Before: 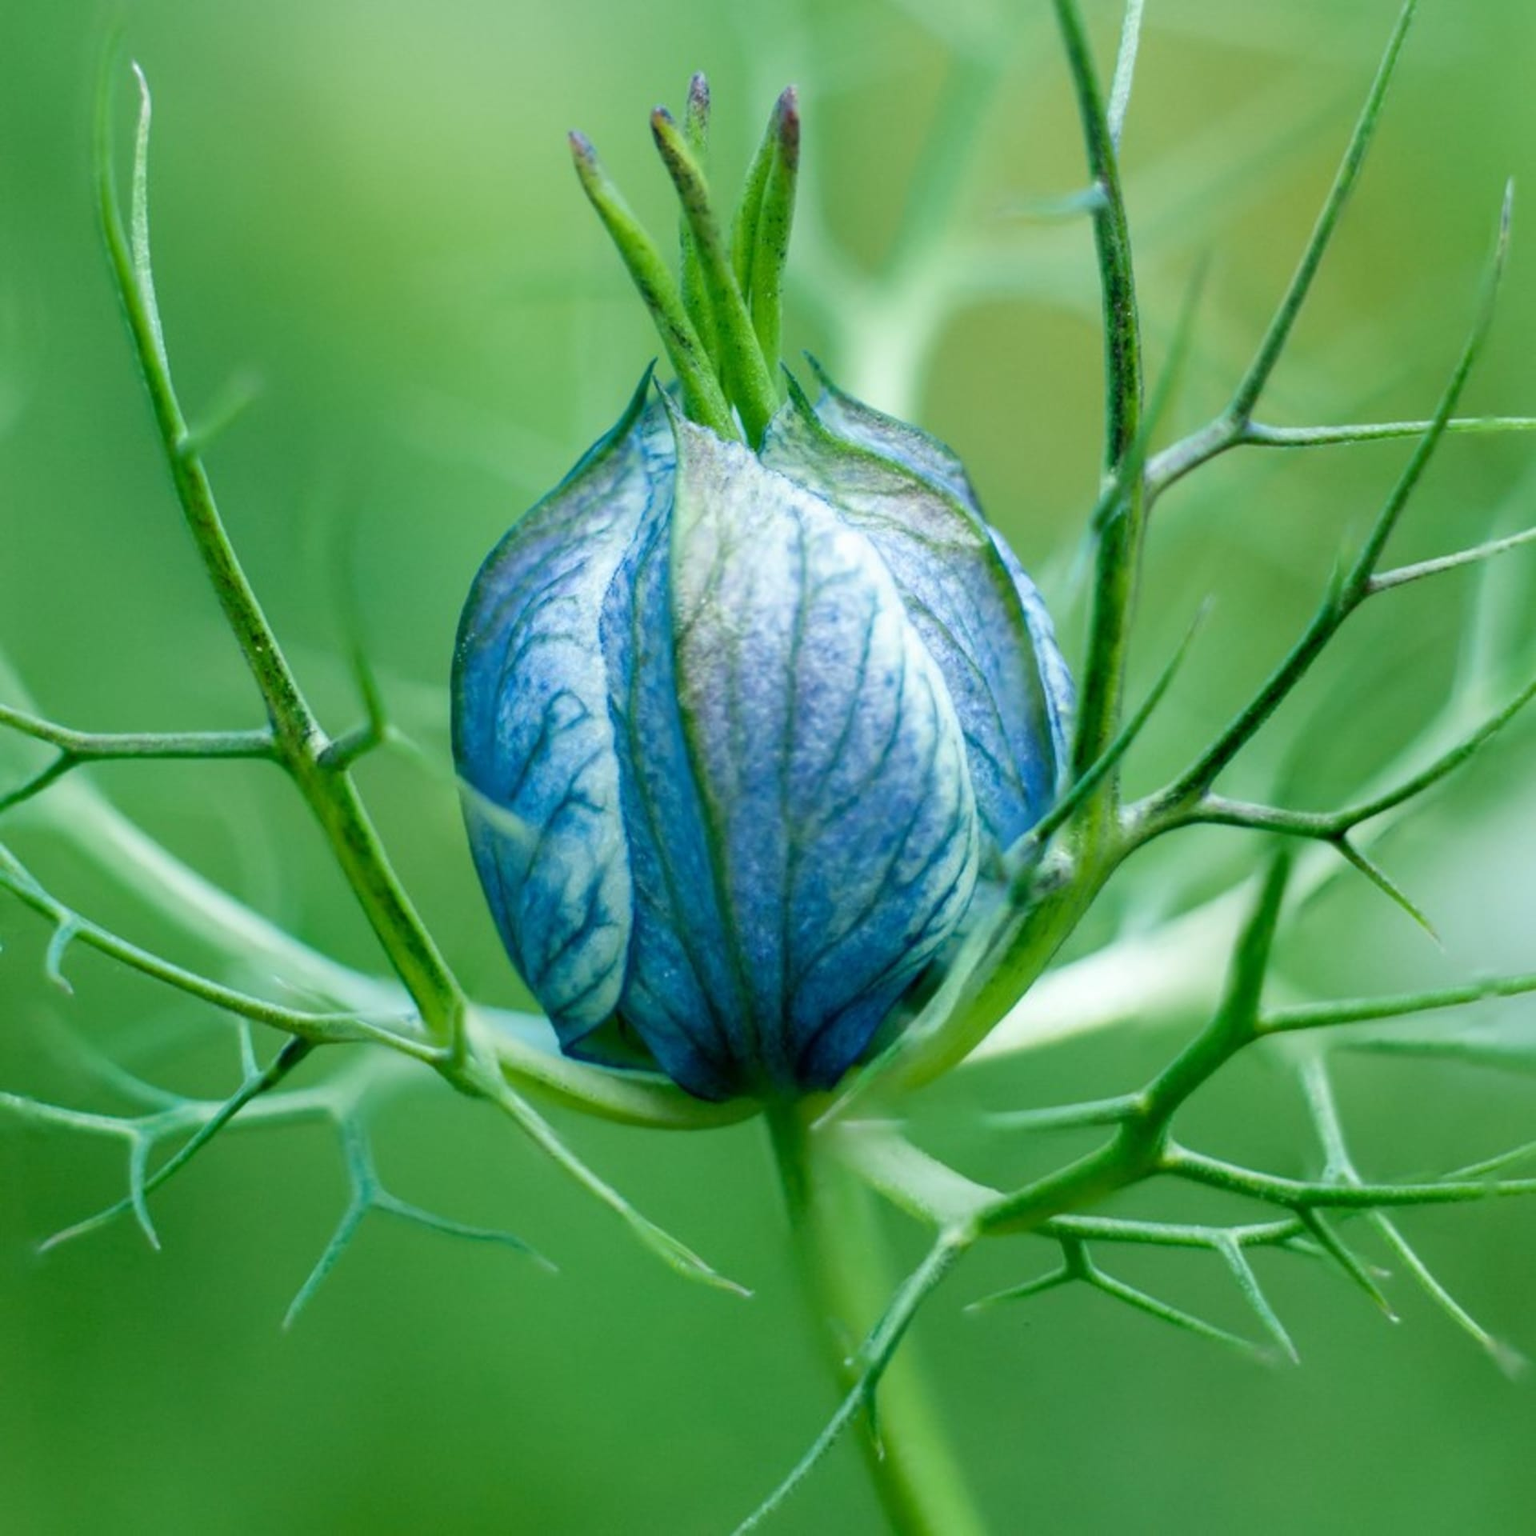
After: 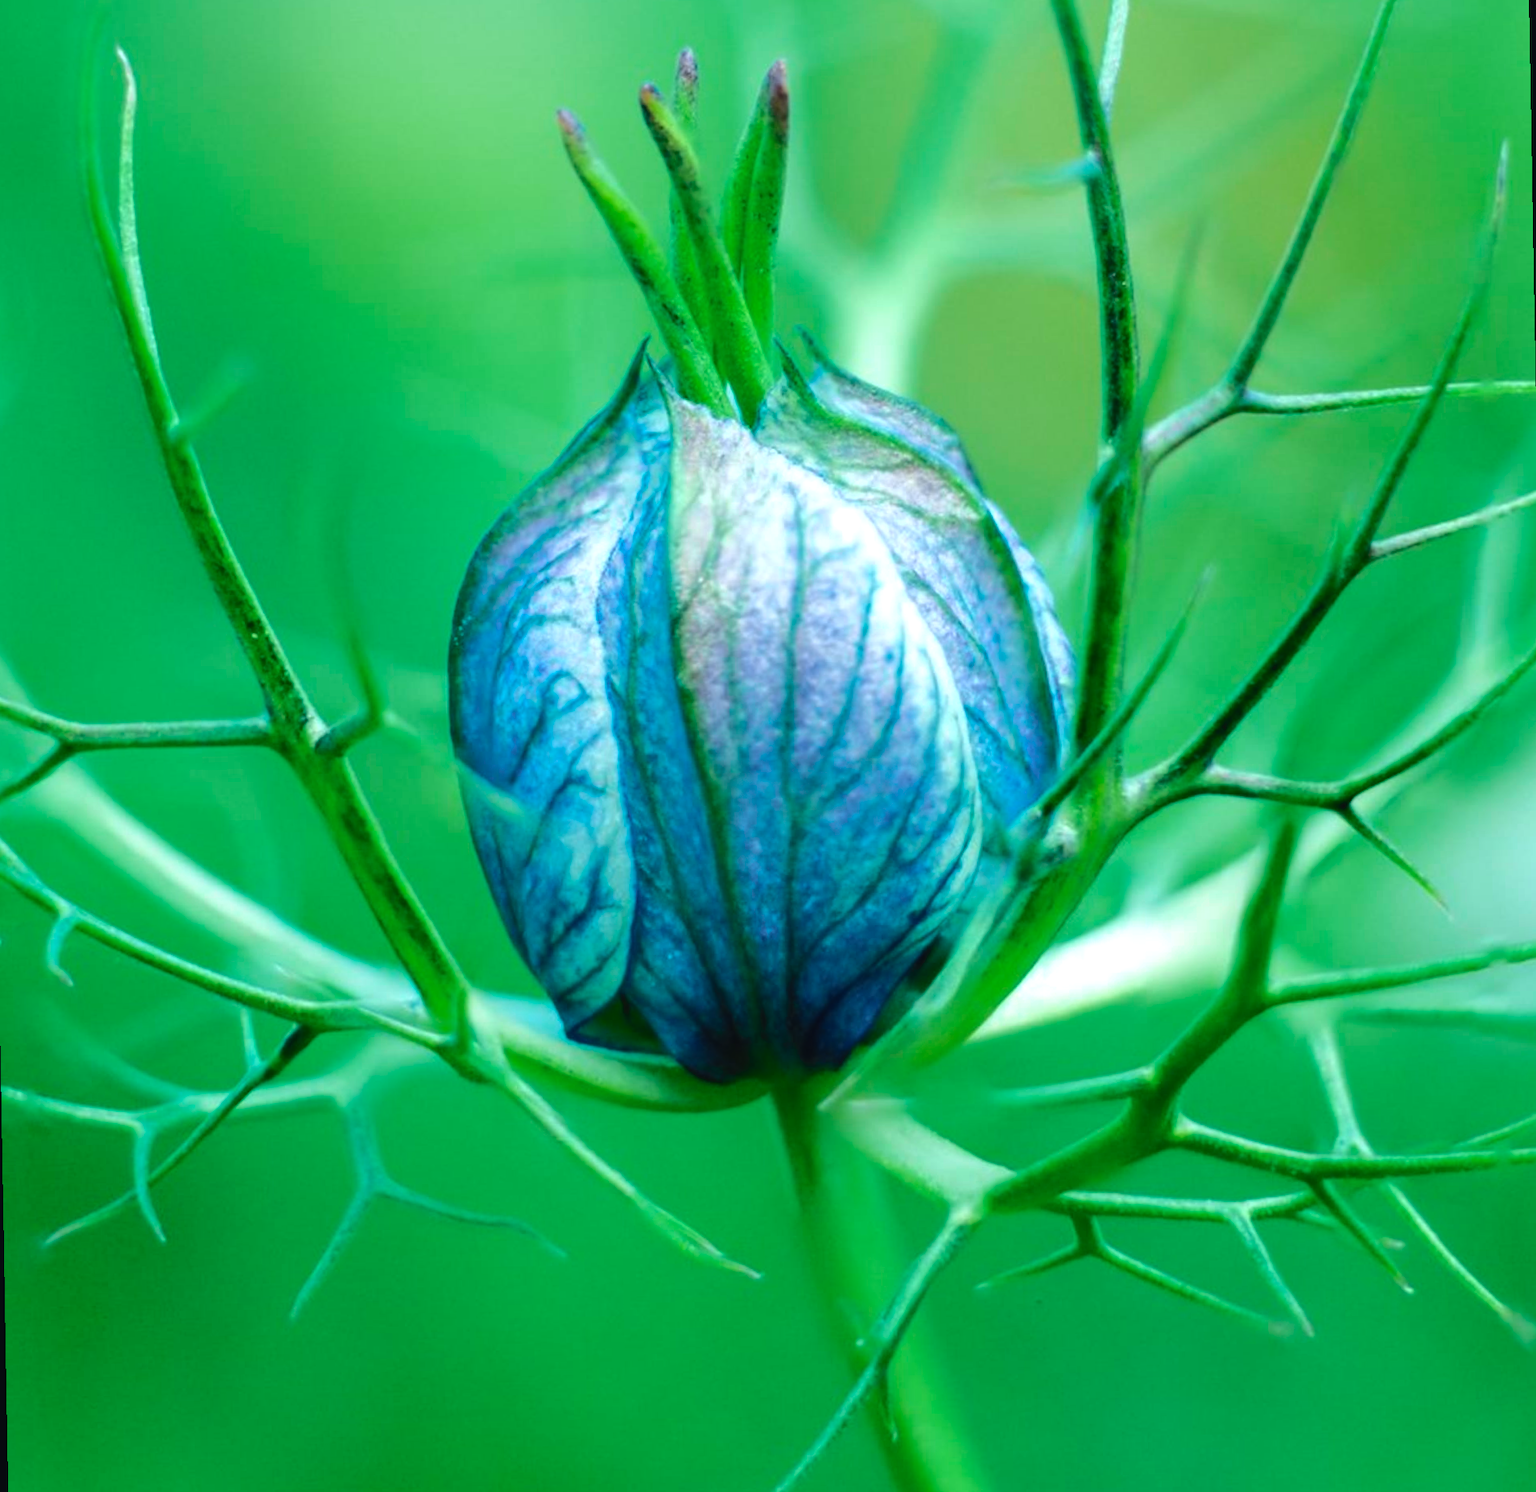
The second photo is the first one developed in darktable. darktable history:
tone equalizer: -8 EV -0.417 EV, -7 EV -0.389 EV, -6 EV -0.333 EV, -5 EV -0.222 EV, -3 EV 0.222 EV, -2 EV 0.333 EV, -1 EV 0.389 EV, +0 EV 0.417 EV, edges refinement/feathering 500, mask exposure compensation -1.57 EV, preserve details no
rotate and perspective: rotation -1°, crop left 0.011, crop right 0.989, crop top 0.025, crop bottom 0.975
tone curve: curves: ch0 [(0, 0.026) (0.175, 0.178) (0.463, 0.502) (0.796, 0.764) (1, 0.961)]; ch1 [(0, 0) (0.437, 0.398) (0.469, 0.472) (0.505, 0.504) (0.553, 0.552) (1, 1)]; ch2 [(0, 0) (0.505, 0.495) (0.579, 0.579) (1, 1)], color space Lab, independent channels, preserve colors none
